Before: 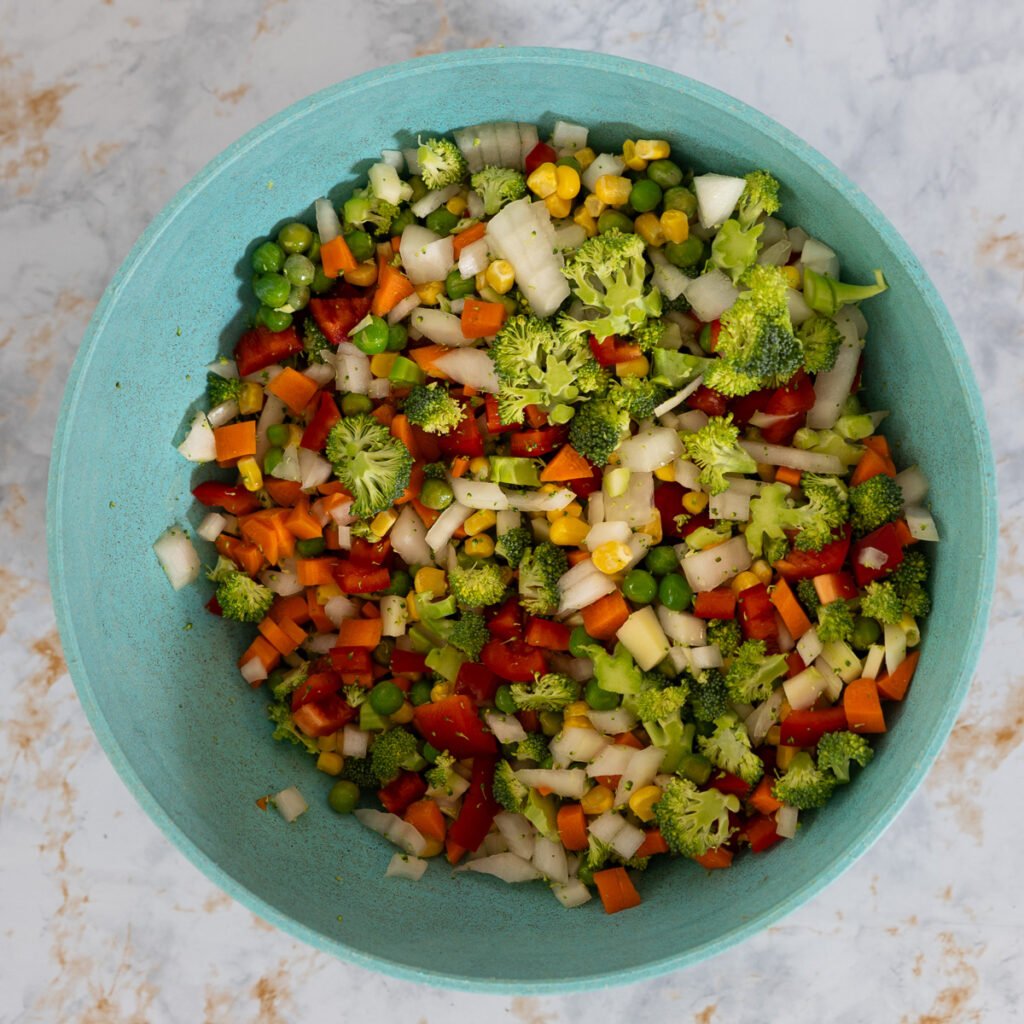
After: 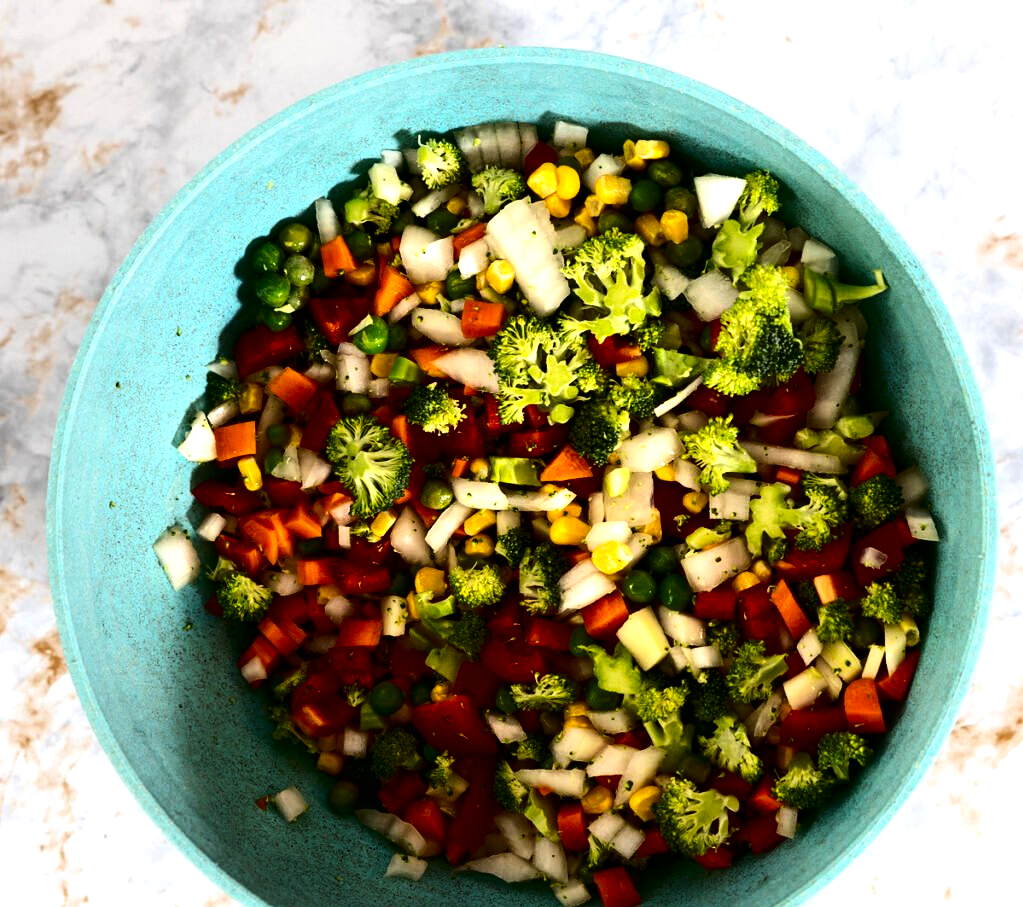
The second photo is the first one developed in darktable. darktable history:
crop and rotate: top 0%, bottom 11.366%
tone equalizer: -8 EV -1.05 EV, -7 EV -1.02 EV, -6 EV -0.882 EV, -5 EV -0.542 EV, -3 EV 0.557 EV, -2 EV 0.889 EV, -1 EV 1.01 EV, +0 EV 1.06 EV, edges refinement/feathering 500, mask exposure compensation -1.57 EV, preserve details no
contrast brightness saturation: contrast 0.191, brightness -0.241, saturation 0.111
